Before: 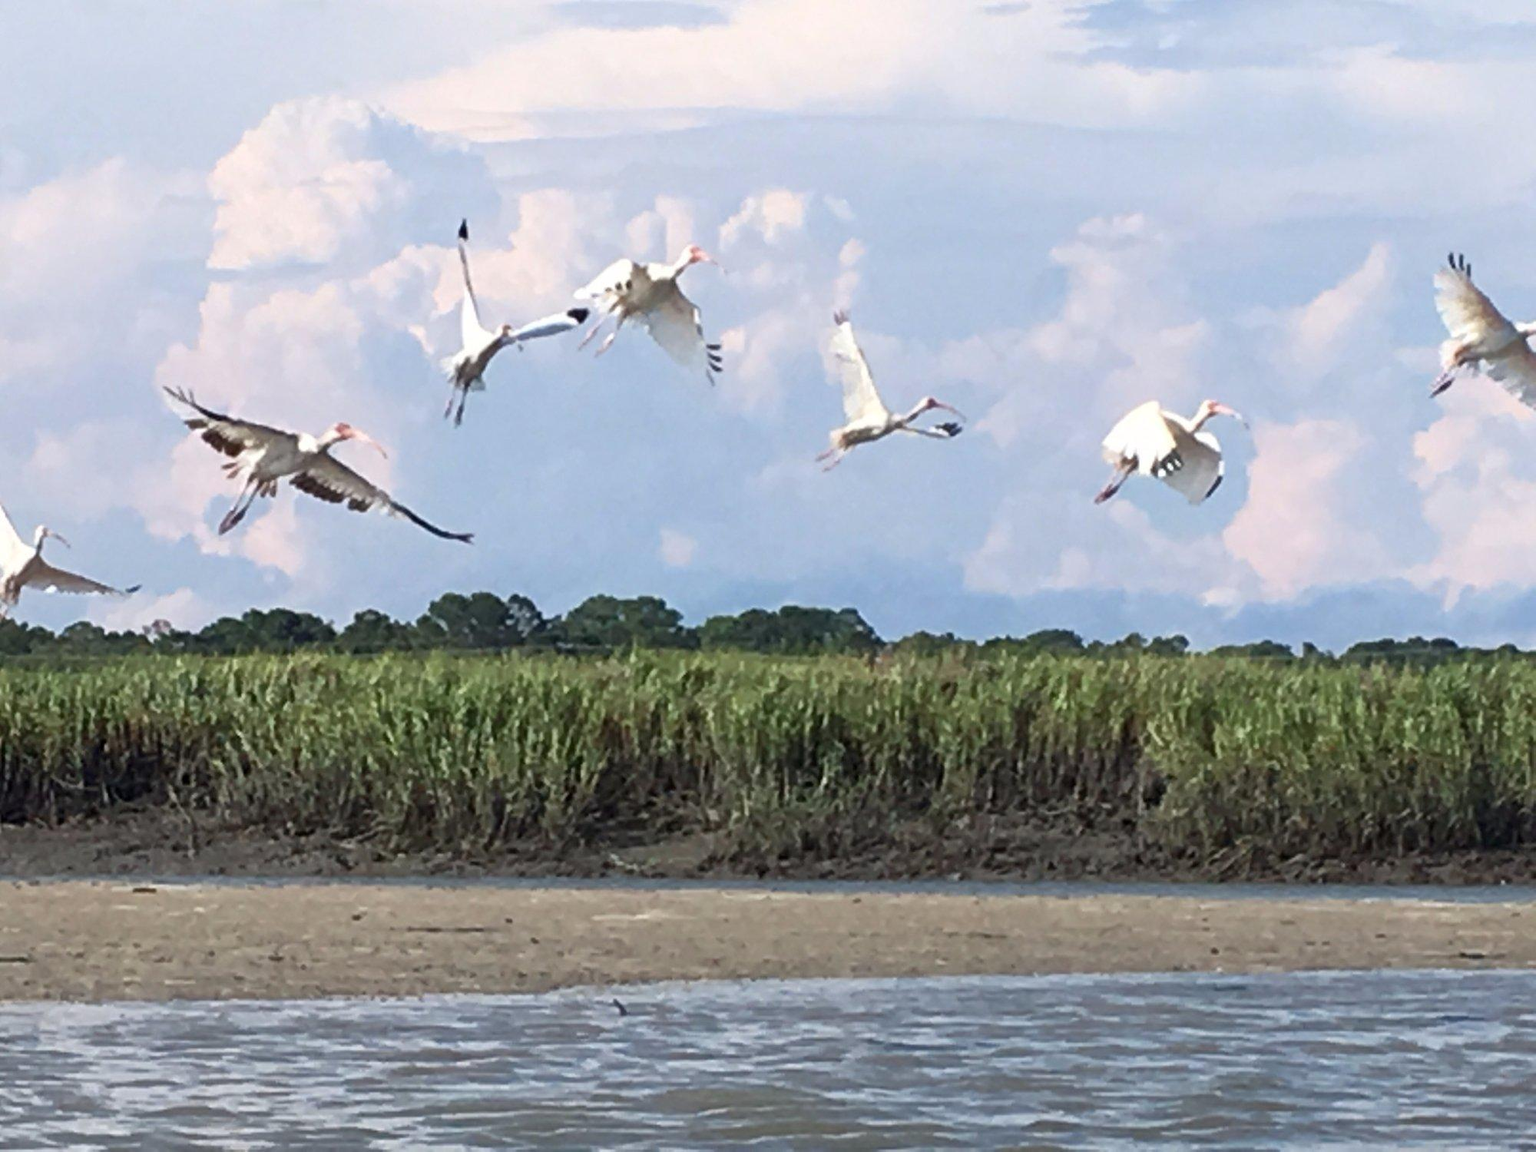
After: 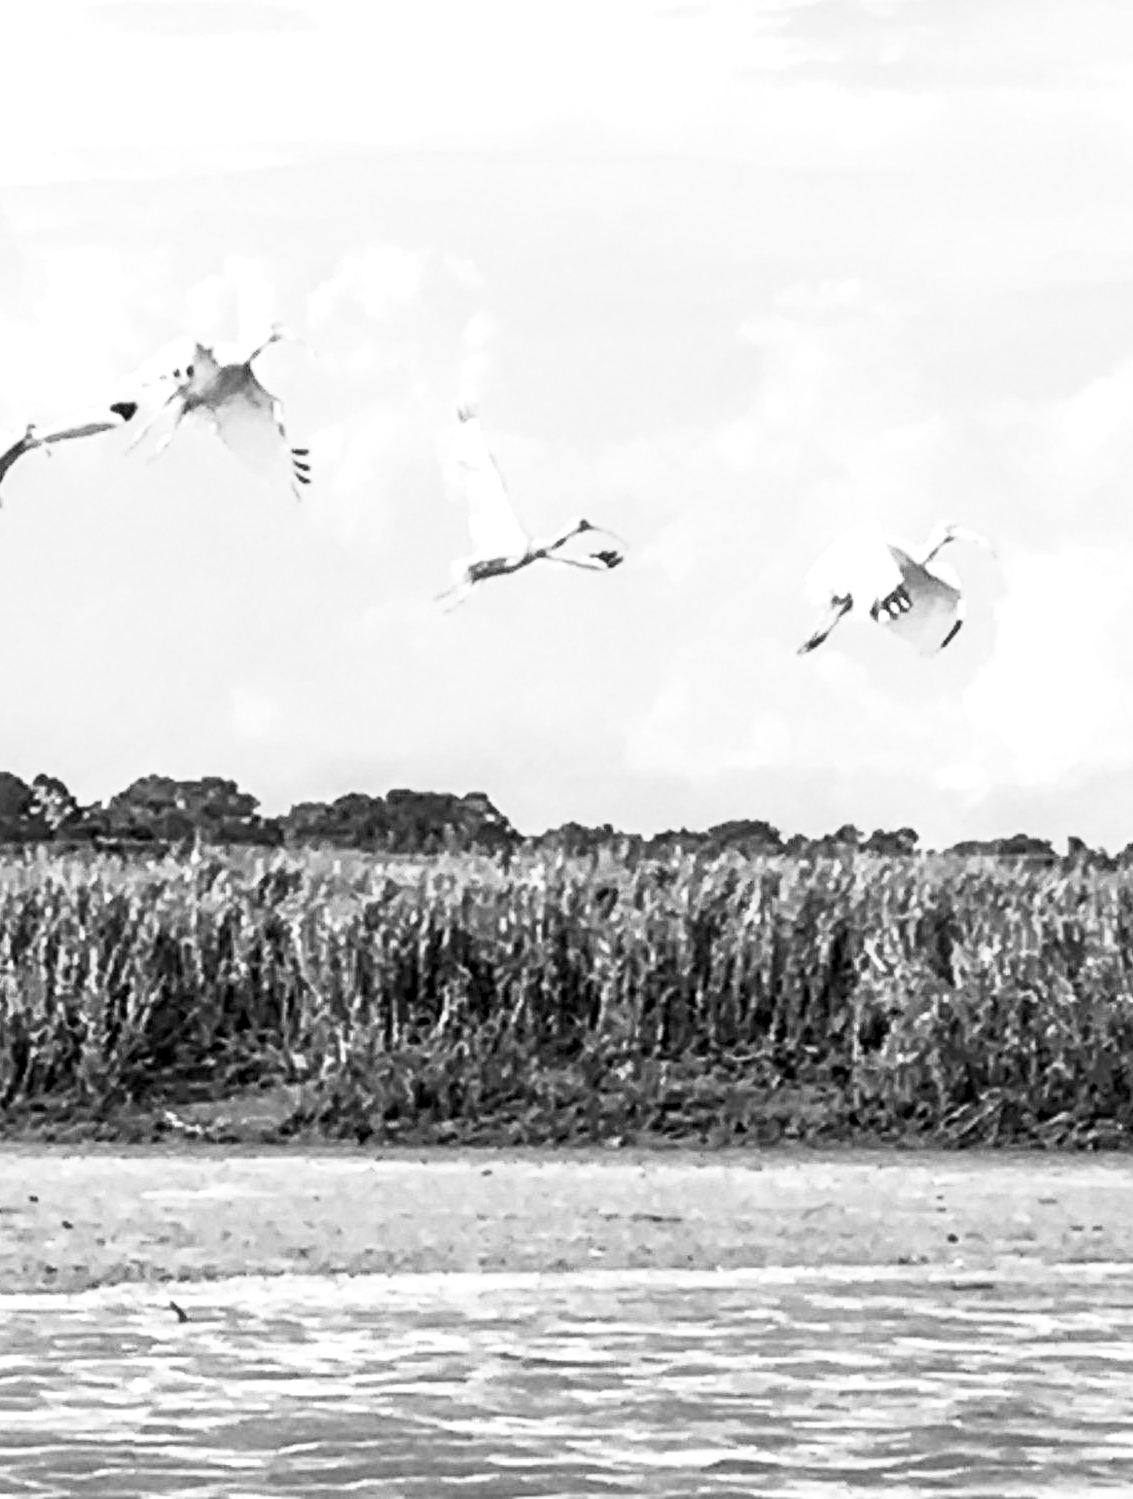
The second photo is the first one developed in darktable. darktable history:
color balance rgb: linear chroma grading › global chroma 15%, perceptual saturation grading › global saturation 30%
crop: left 31.458%, top 0%, right 11.876%
local contrast: detail 150%
contrast brightness saturation: contrast 0.07, brightness 0.18, saturation 0.4
tone equalizer: -8 EV -1.08 EV, -7 EV -1.01 EV, -6 EV -0.867 EV, -5 EV -0.578 EV, -3 EV 0.578 EV, -2 EV 0.867 EV, -1 EV 1.01 EV, +0 EV 1.08 EV, edges refinement/feathering 500, mask exposure compensation -1.57 EV, preserve details no
monochrome: size 1
base curve: curves: ch0 [(0, 0) (0.088, 0.125) (0.176, 0.251) (0.354, 0.501) (0.613, 0.749) (1, 0.877)], preserve colors none
exposure: exposure 0.014 EV, compensate highlight preservation false
